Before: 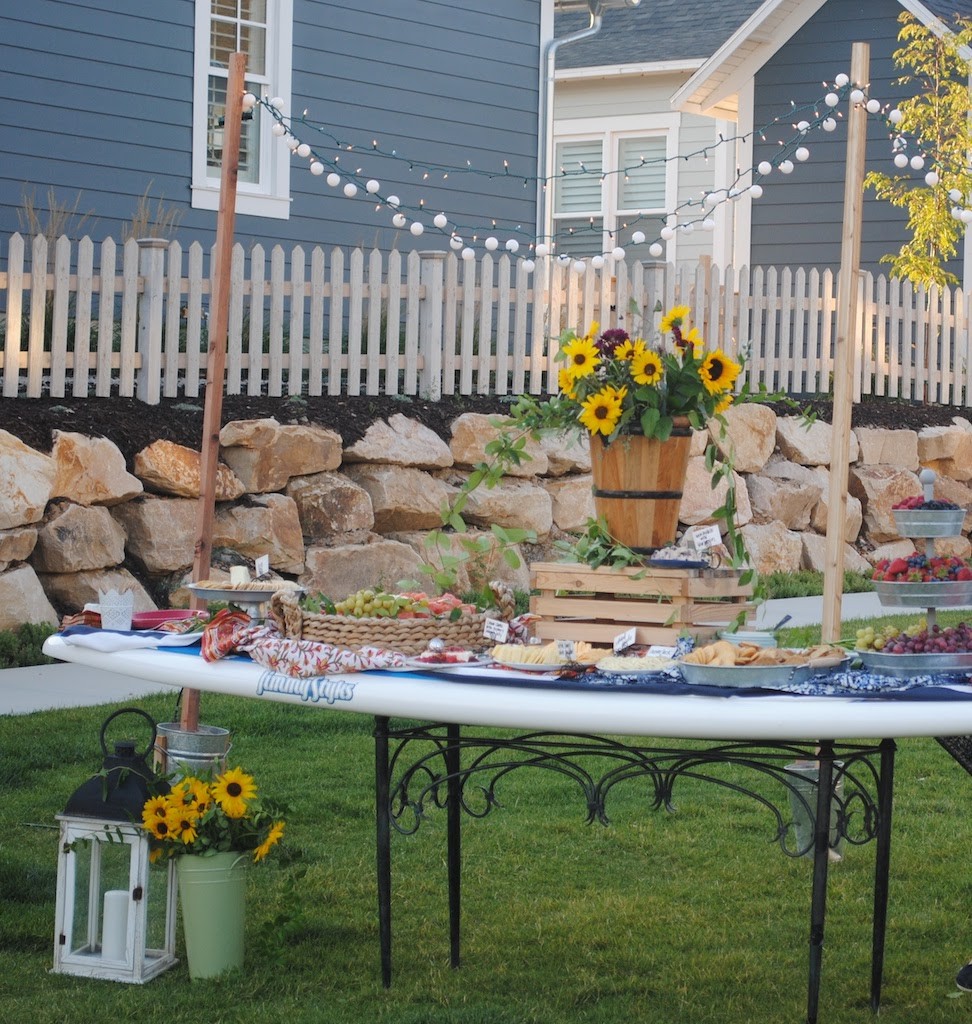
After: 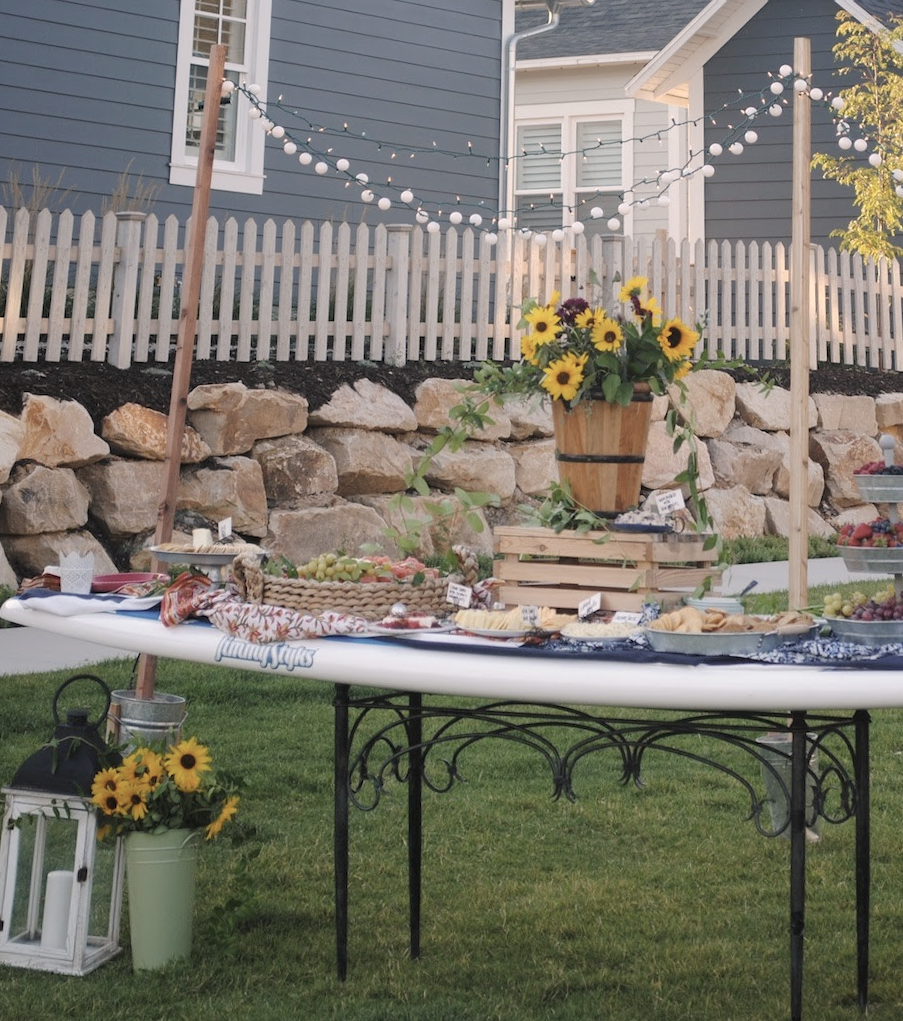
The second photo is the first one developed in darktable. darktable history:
rotate and perspective: rotation 0.215°, lens shift (vertical) -0.139, crop left 0.069, crop right 0.939, crop top 0.002, crop bottom 0.996
color correction: highlights a* 5.59, highlights b* 5.24, saturation 0.68
base curve: curves: ch0 [(0, 0) (0.297, 0.298) (1, 1)], preserve colors none
